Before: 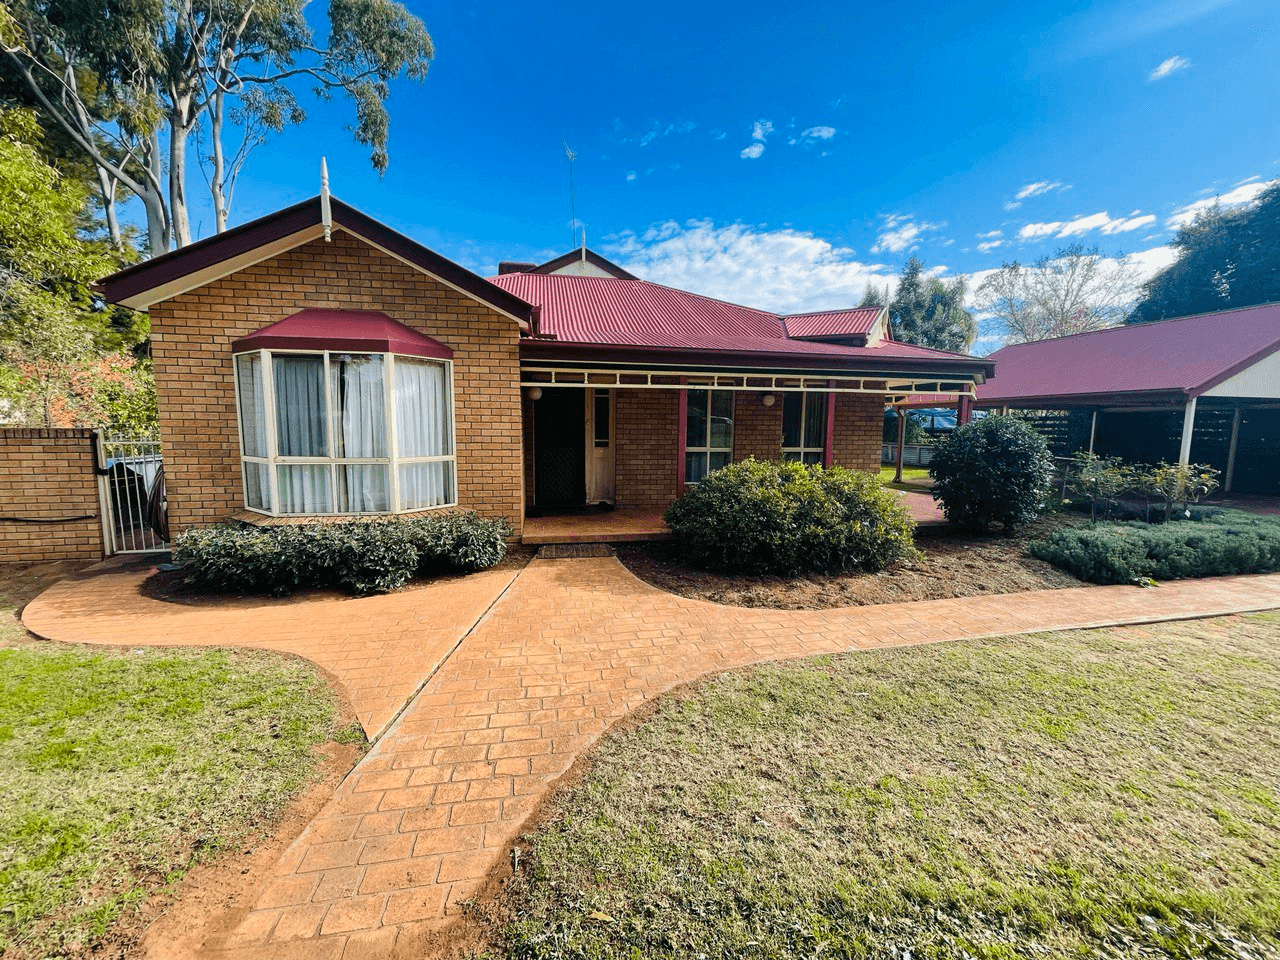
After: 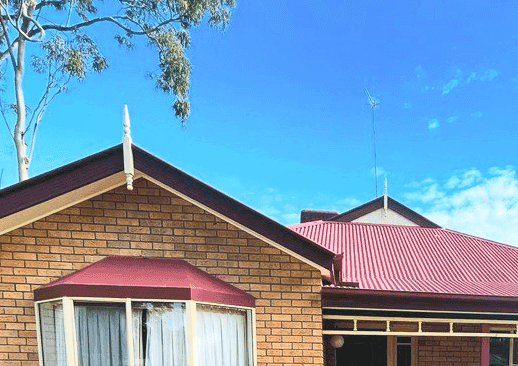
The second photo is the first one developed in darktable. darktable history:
contrast brightness saturation: contrast 0.387, brightness 0.525
crop: left 15.512%, top 5.44%, right 44.008%, bottom 56.191%
shadows and highlights: on, module defaults
